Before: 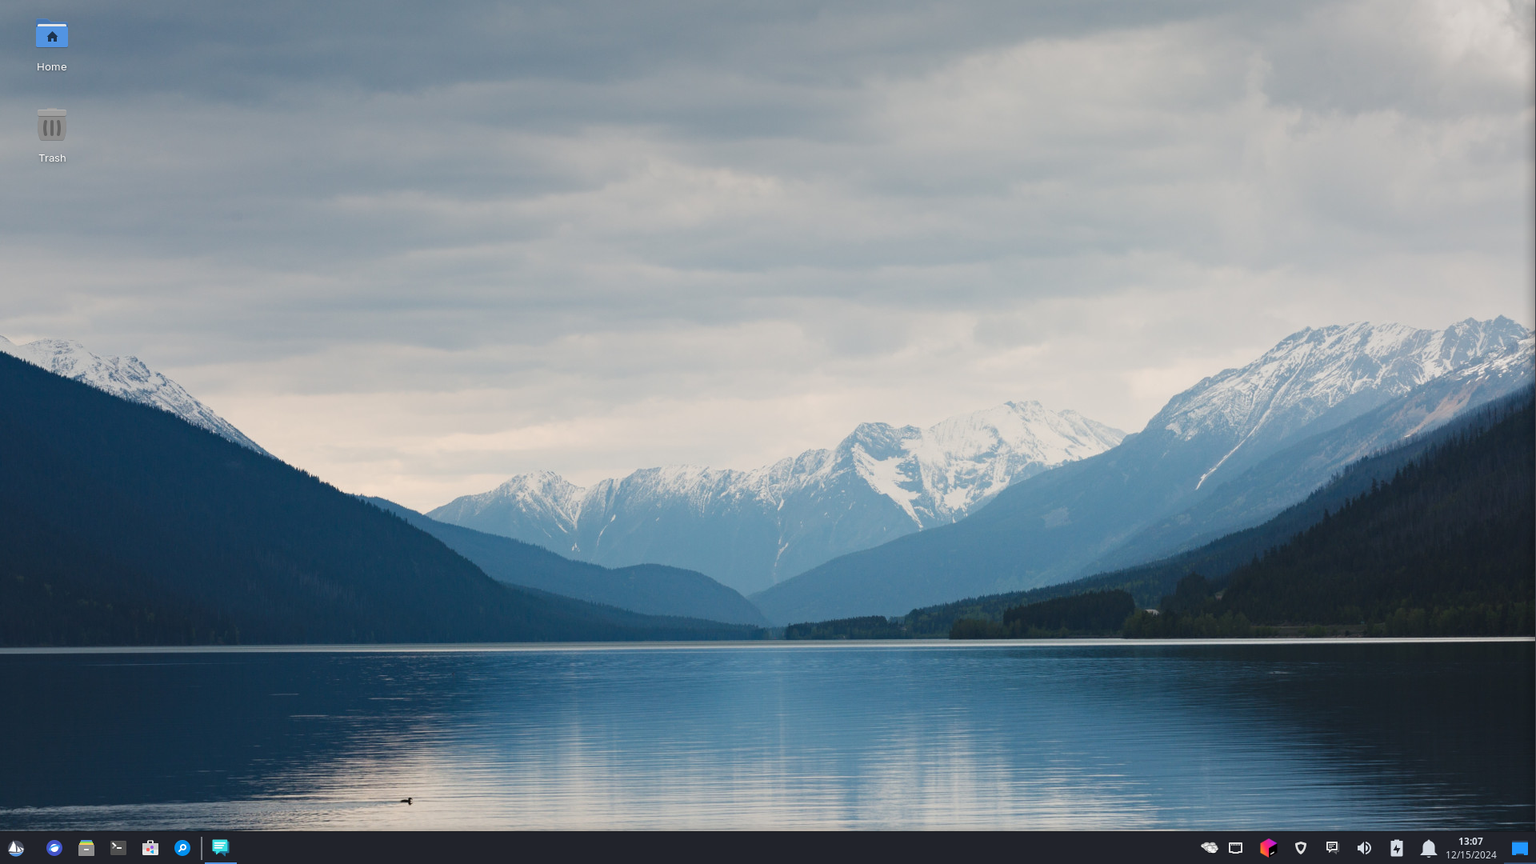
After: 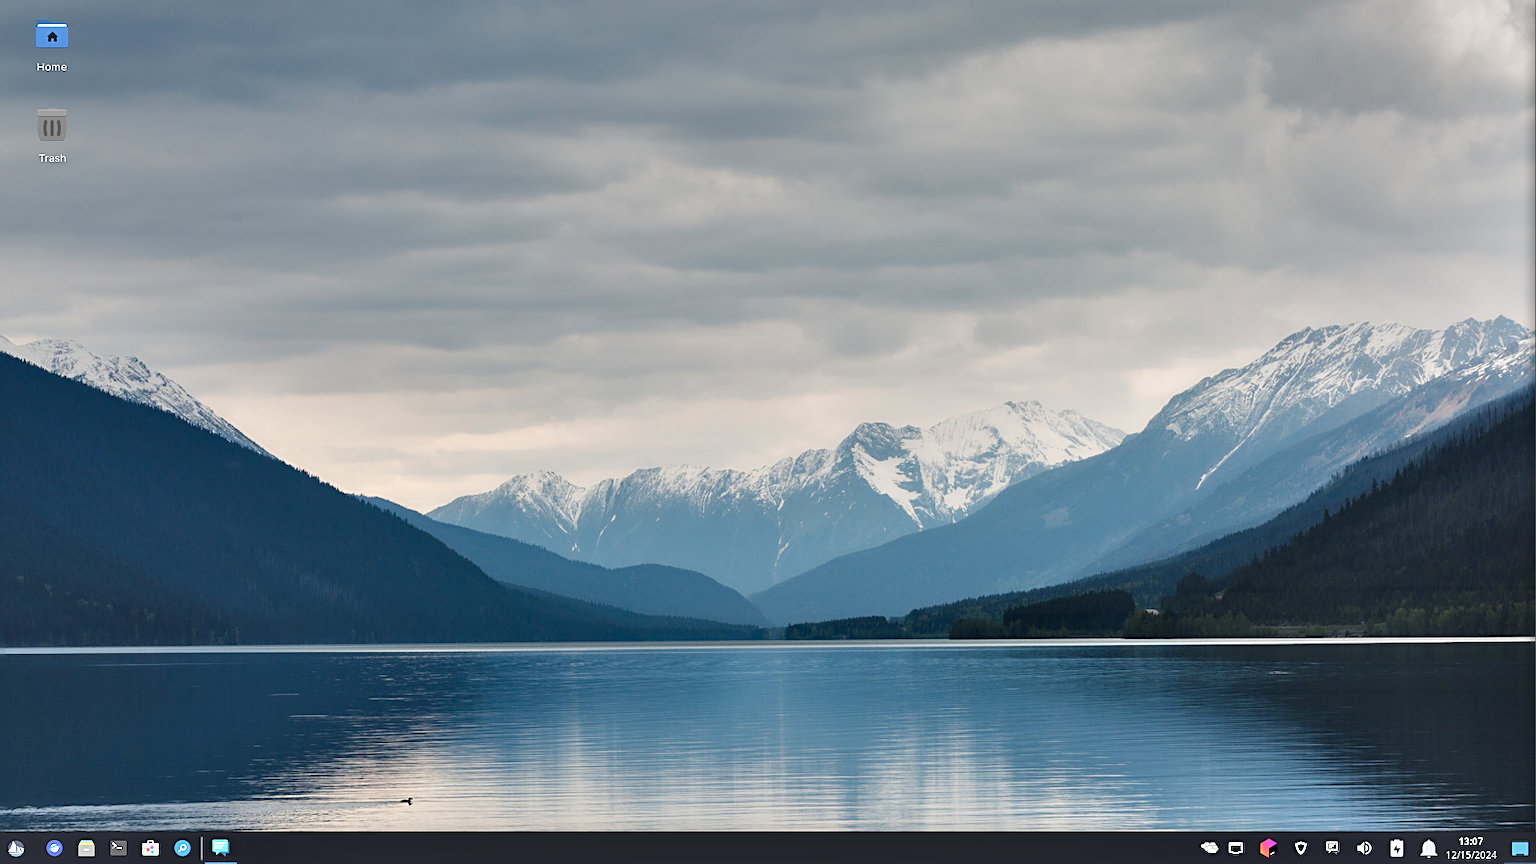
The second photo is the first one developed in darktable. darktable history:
shadows and highlights: white point adjustment 1, soften with gaussian
contrast equalizer: y [[0.514, 0.573, 0.581, 0.508, 0.5, 0.5], [0.5 ×6], [0.5 ×6], [0 ×6], [0 ×6]]
sharpen: radius 2.767
